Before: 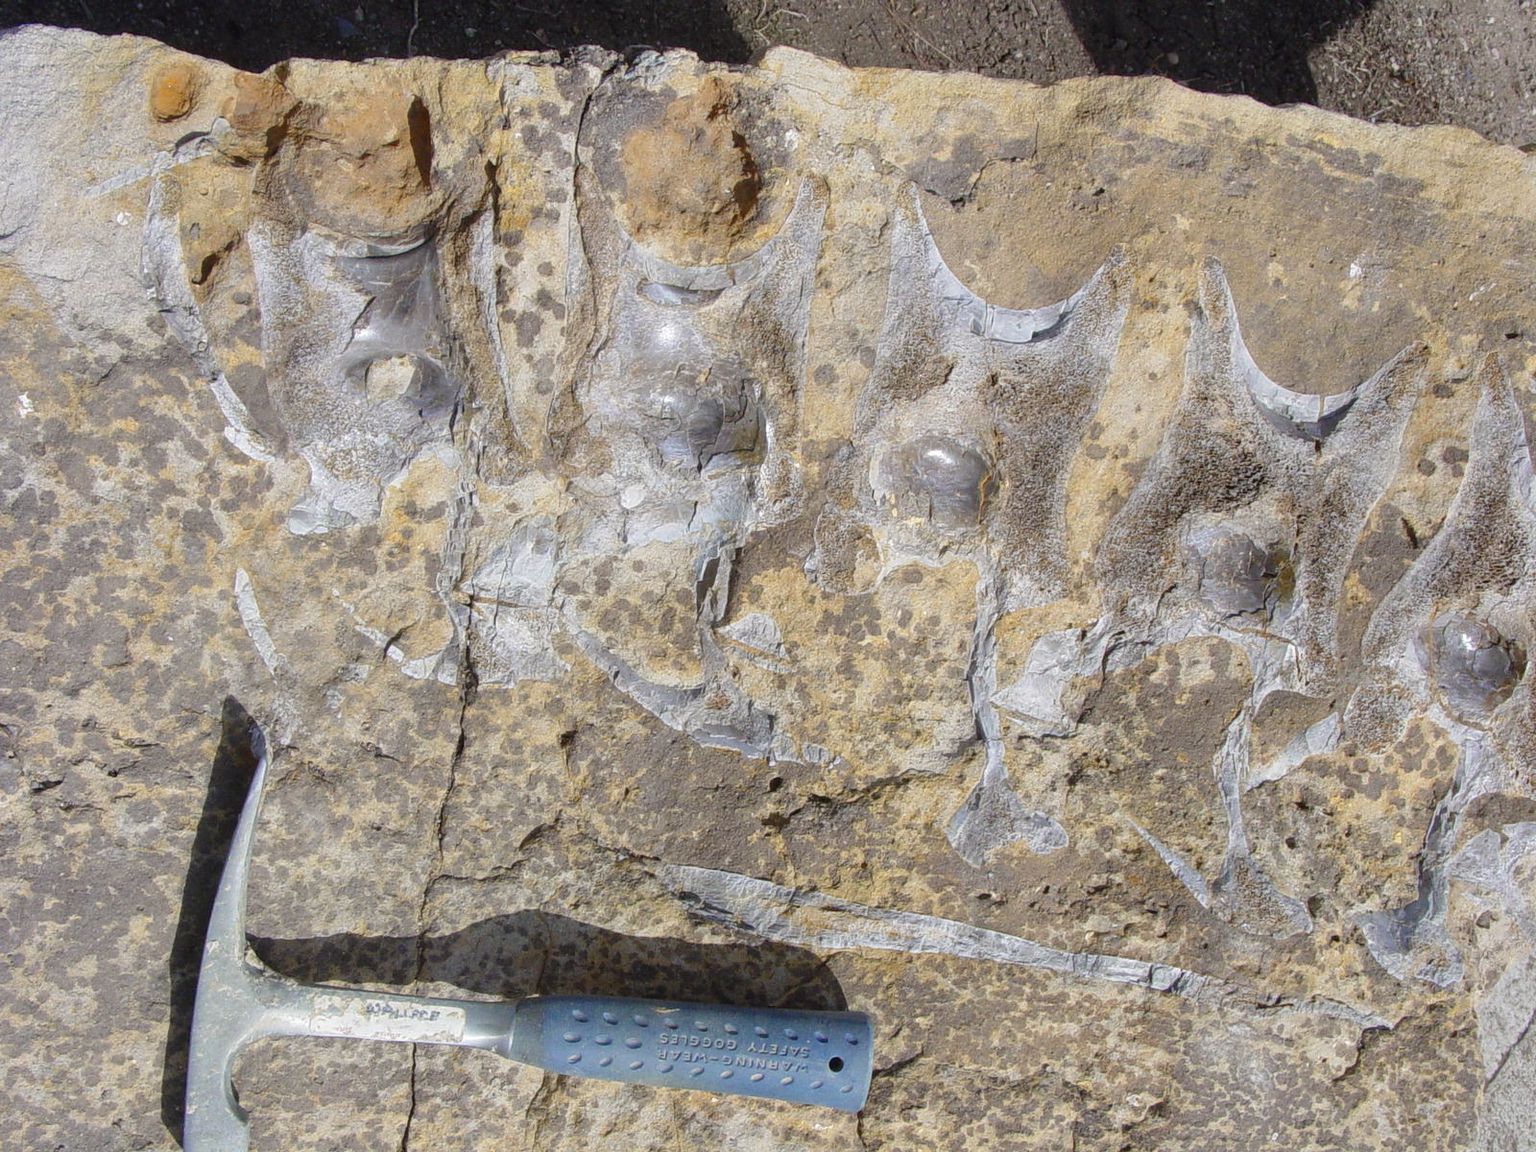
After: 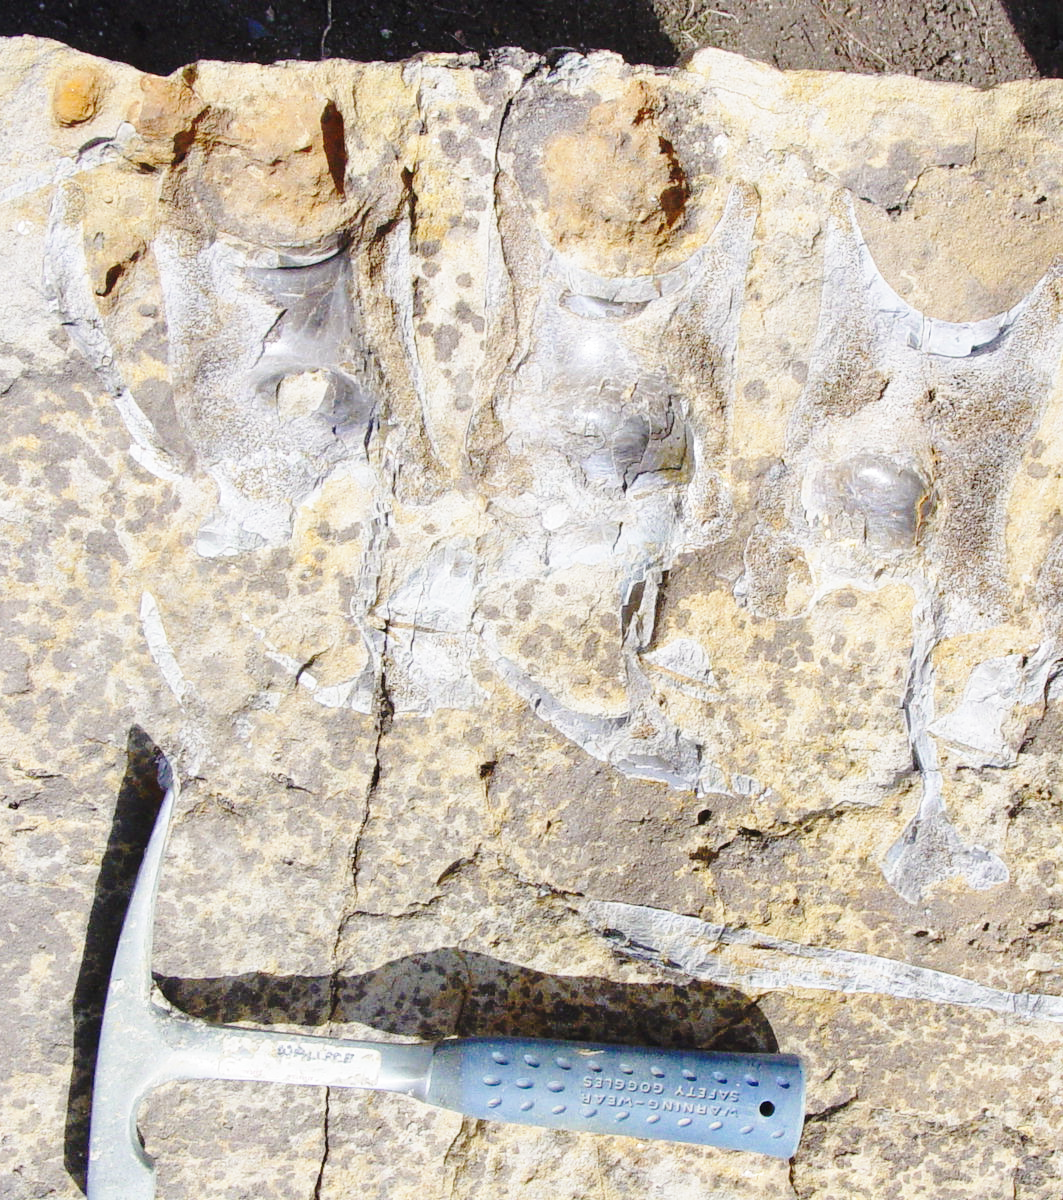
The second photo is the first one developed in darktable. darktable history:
crop and rotate: left 6.563%, right 26.945%
base curve: curves: ch0 [(0, 0) (0.032, 0.037) (0.105, 0.228) (0.435, 0.76) (0.856, 0.983) (1, 1)], preserve colors none
